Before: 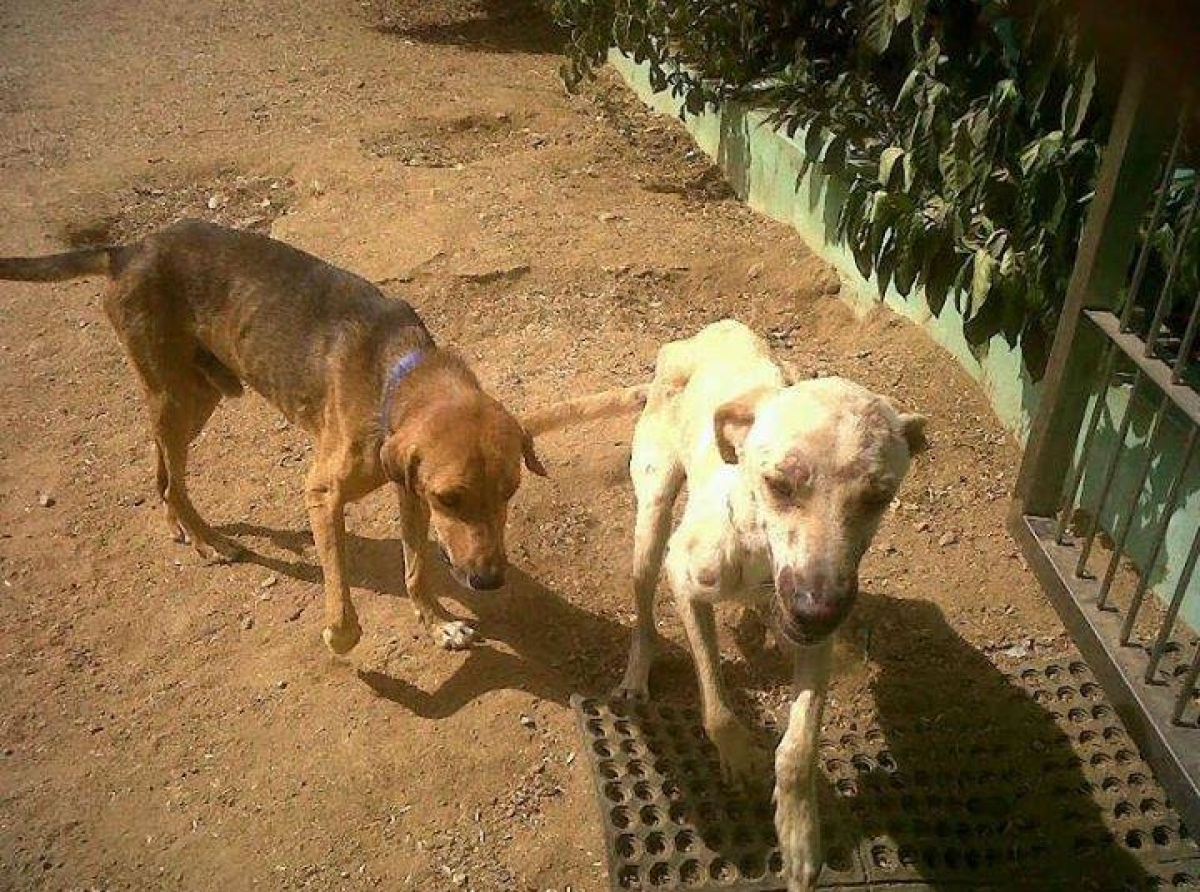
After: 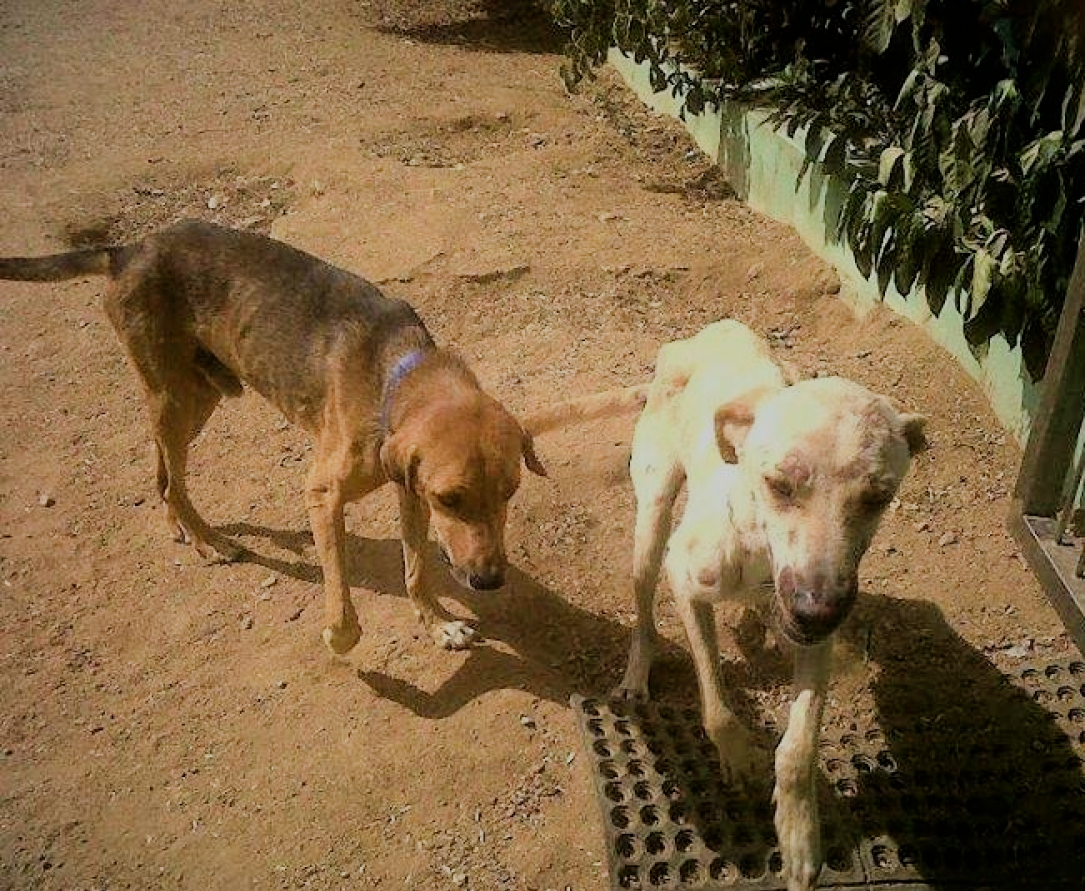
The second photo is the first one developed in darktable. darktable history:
filmic rgb: black relative exposure -6.93 EV, white relative exposure 5.68 EV, threshold 2.96 EV, hardness 2.86, enable highlight reconstruction true
crop: right 9.521%, bottom 0.042%
